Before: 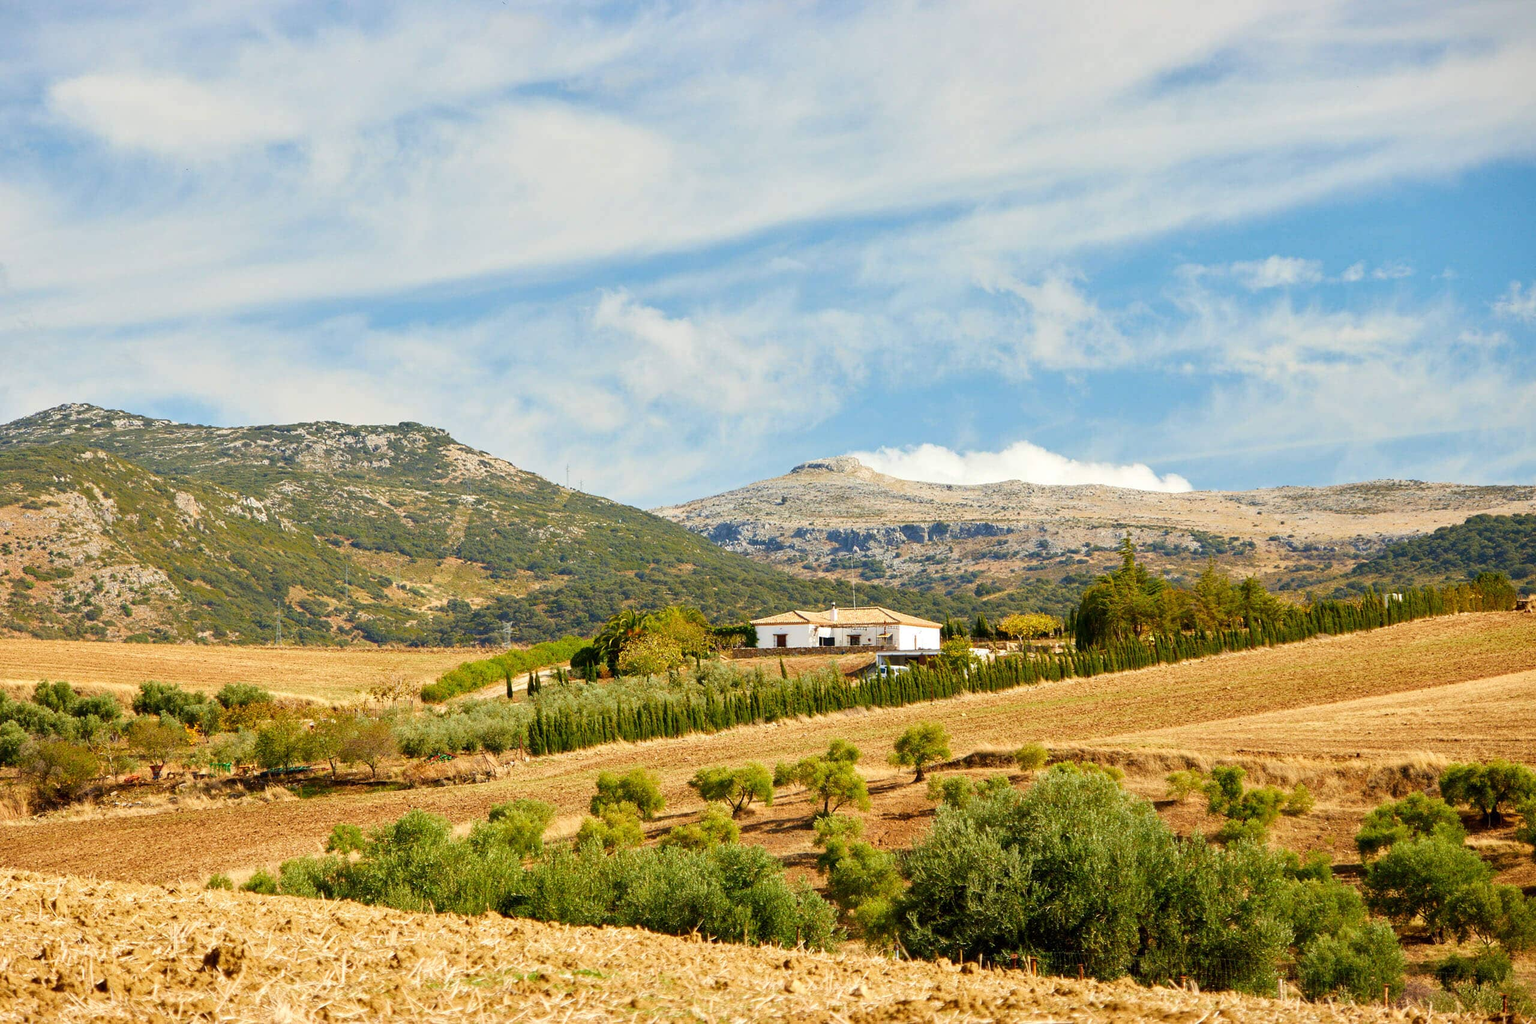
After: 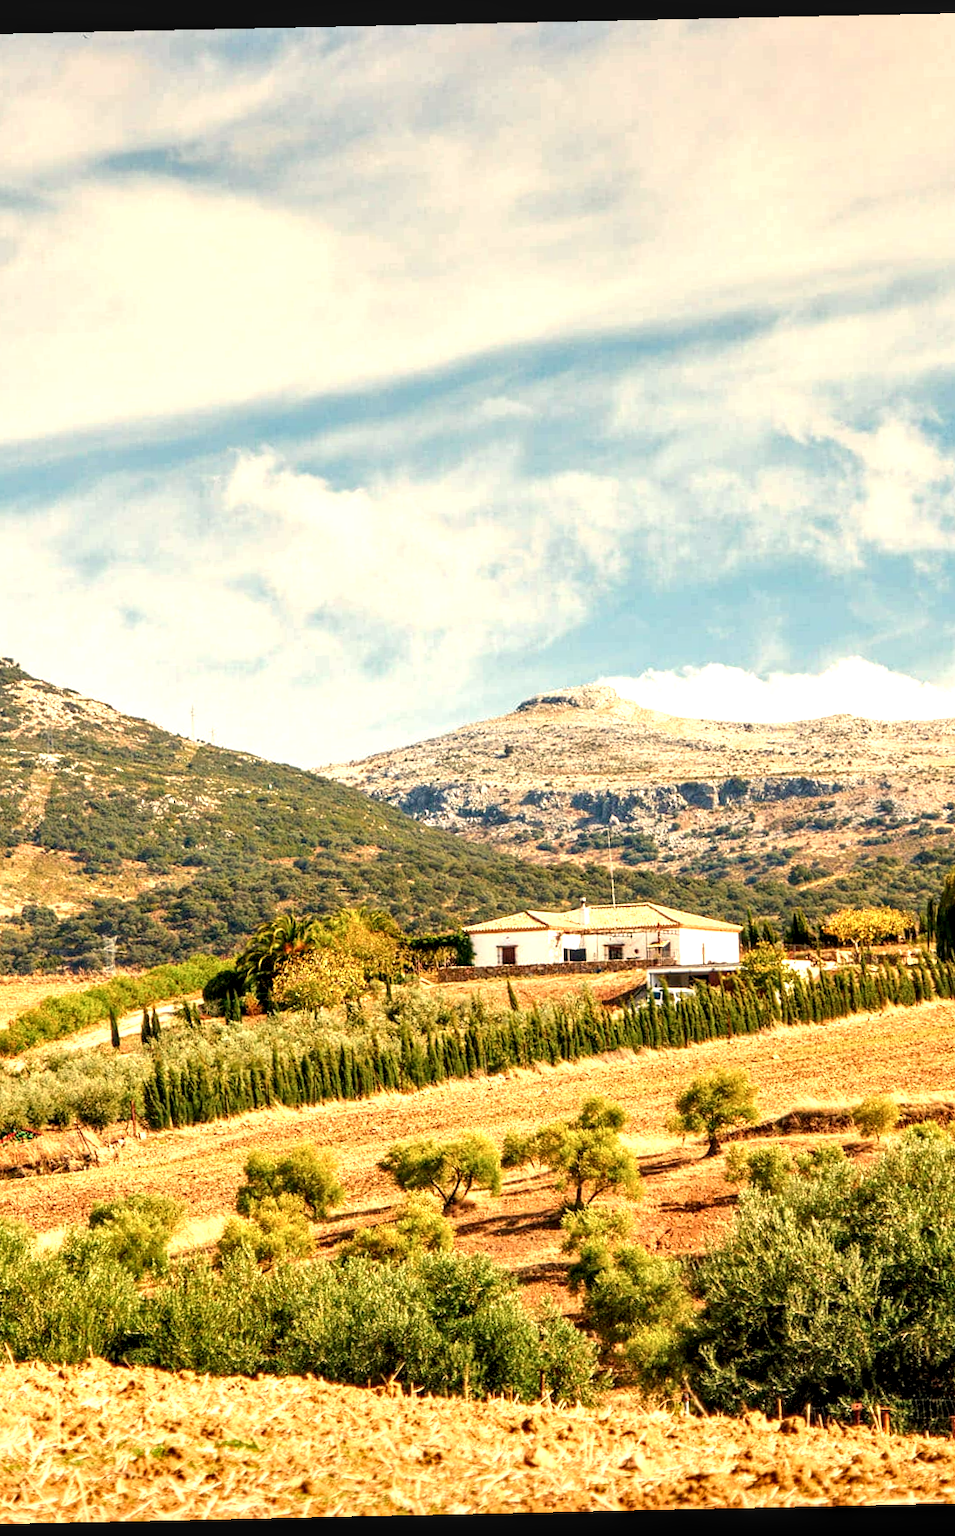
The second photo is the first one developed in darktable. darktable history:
white balance: red 1.138, green 0.996, blue 0.812
crop: left 28.583%, right 29.231%
color calibration: illuminant as shot in camera, x 0.358, y 0.373, temperature 4628.91 K
exposure: exposure 0.6 EV, compensate highlight preservation false
local contrast: detail 154%
rotate and perspective: rotation -1.24°, automatic cropping off
